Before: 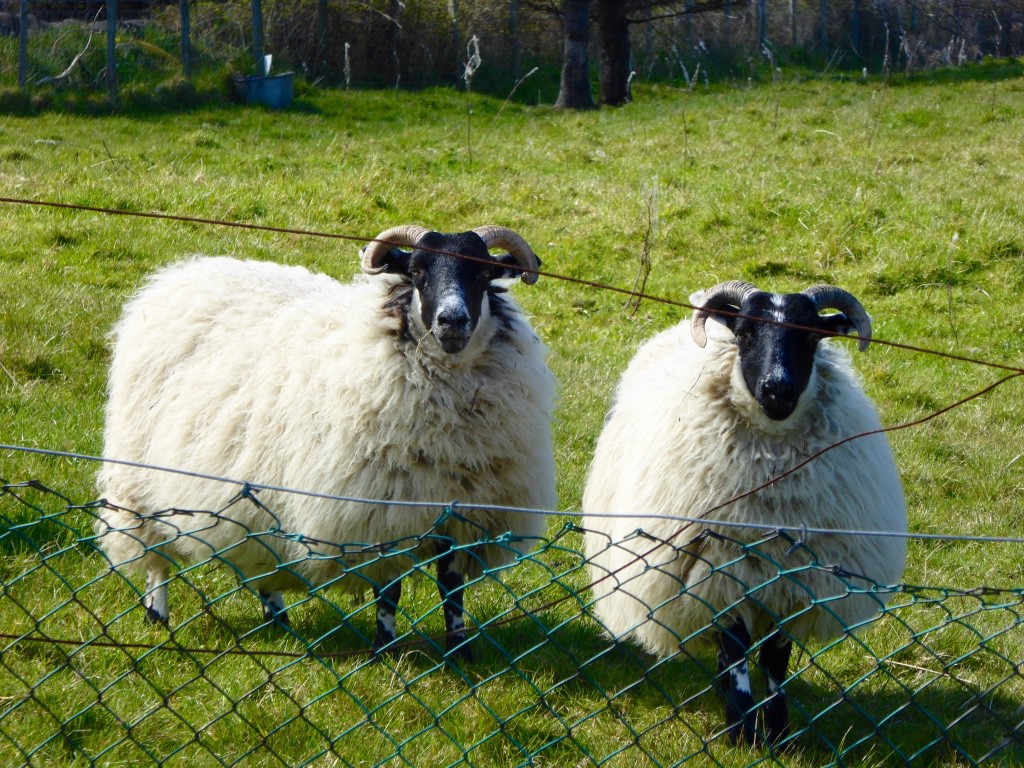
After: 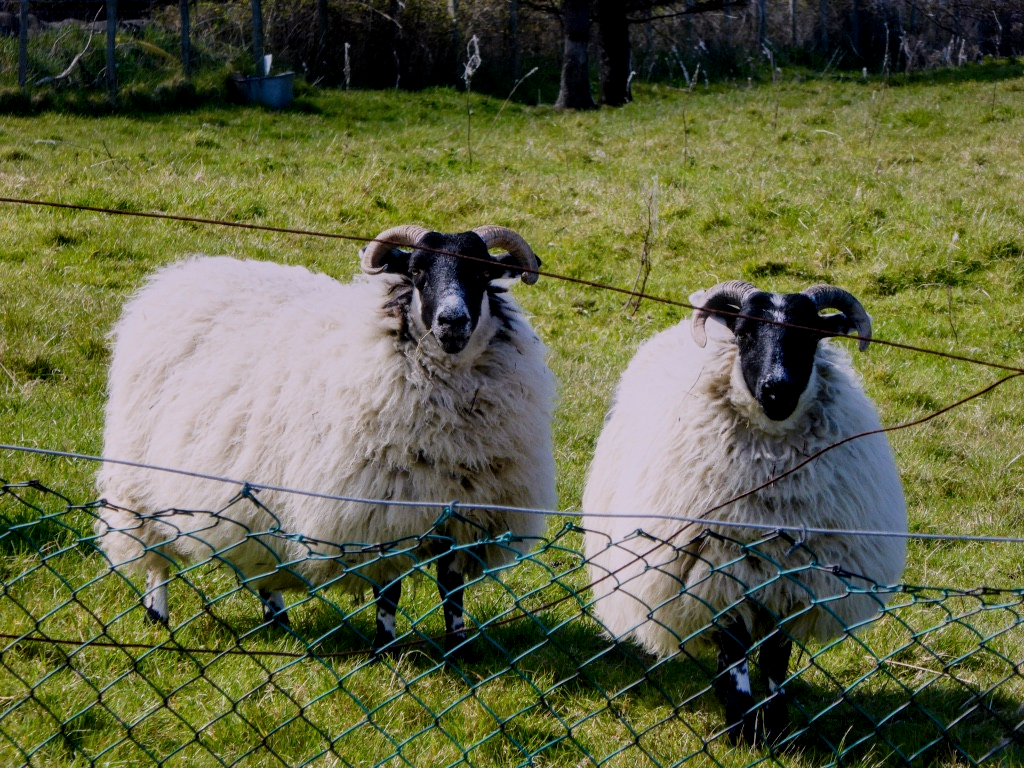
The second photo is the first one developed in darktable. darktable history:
white balance: red 1.066, blue 1.119
color balance: on, module defaults
local contrast: on, module defaults
filmic rgb: black relative exposure -7.65 EV, white relative exposure 4.56 EV, hardness 3.61
graduated density: rotation -0.352°, offset 57.64
tone equalizer: on, module defaults
